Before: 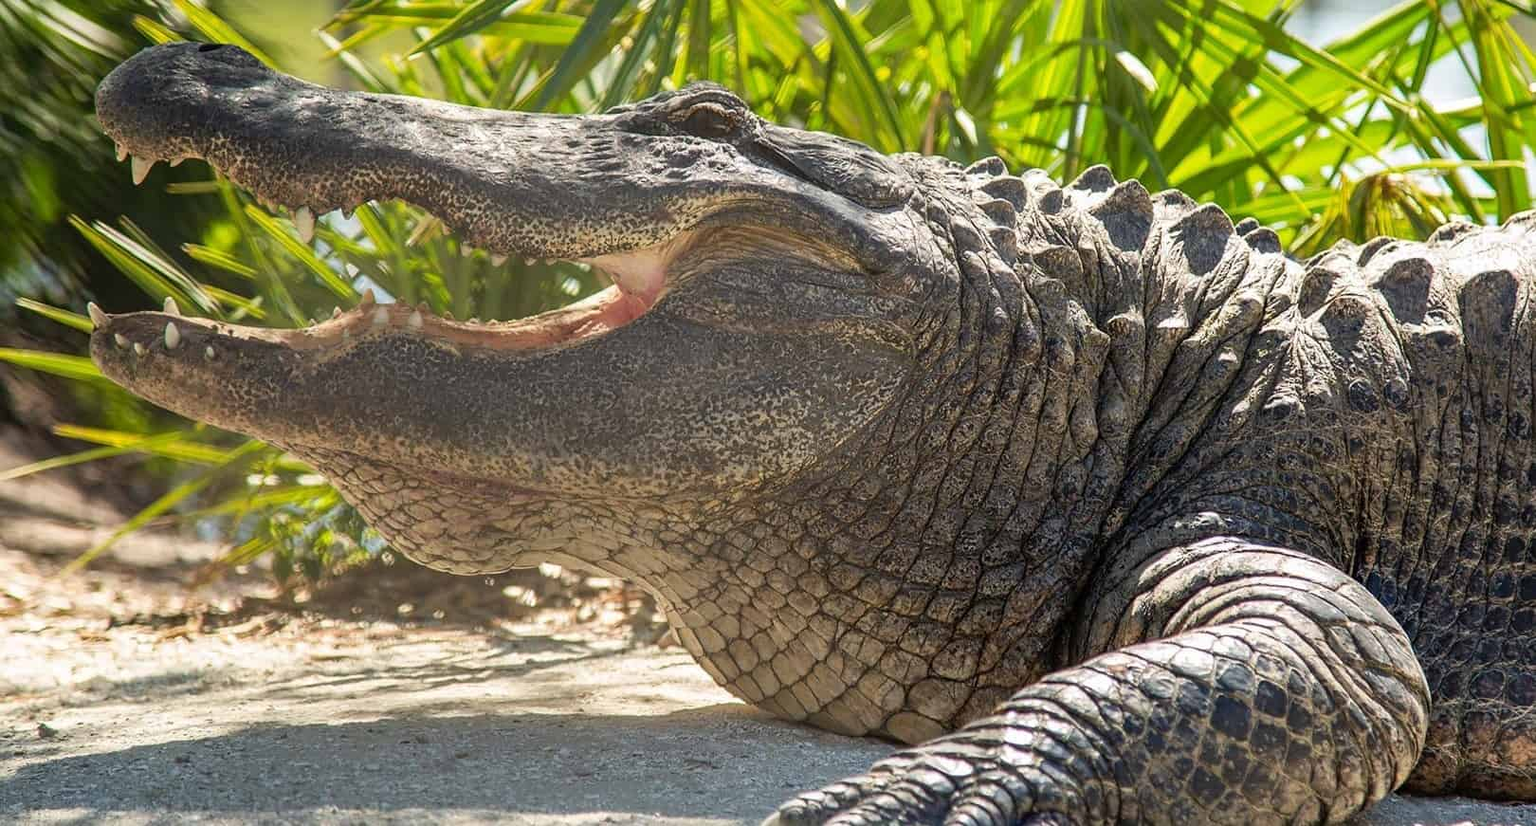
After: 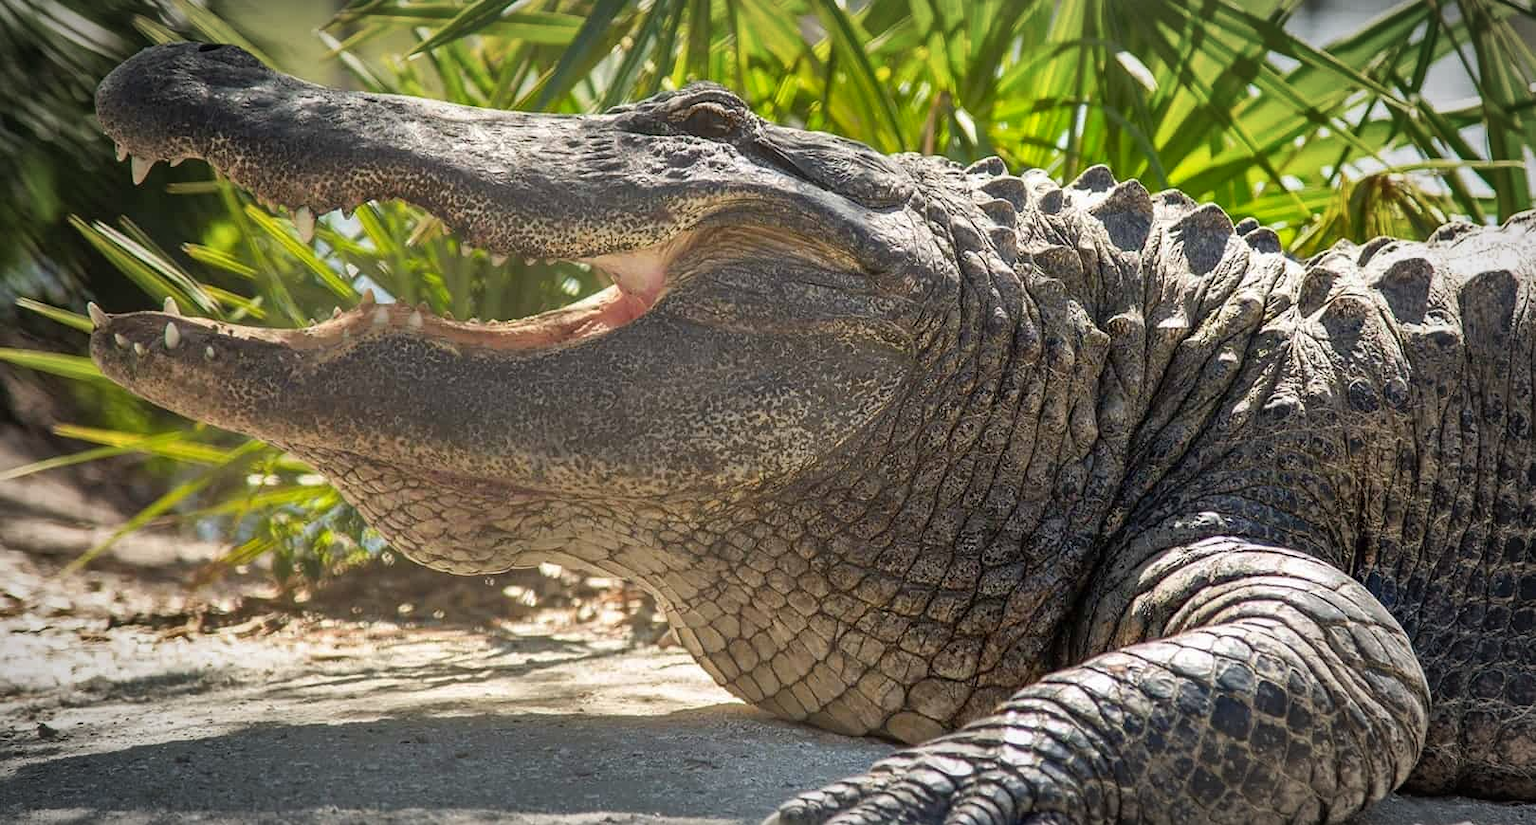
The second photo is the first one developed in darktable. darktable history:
vignetting: automatic ratio true
shadows and highlights: shadows 21.05, highlights -81.42, soften with gaussian
